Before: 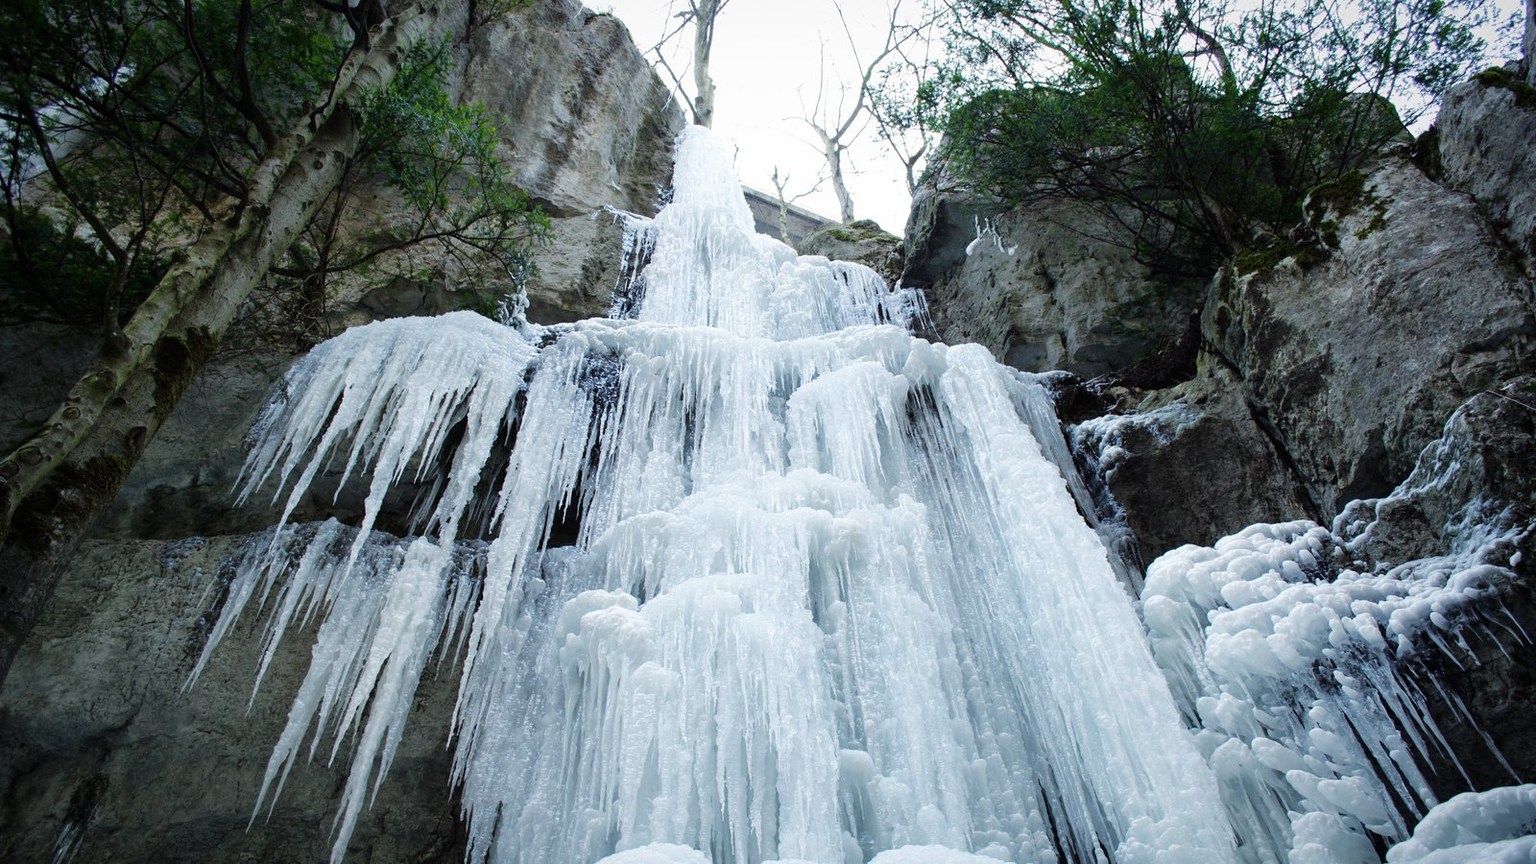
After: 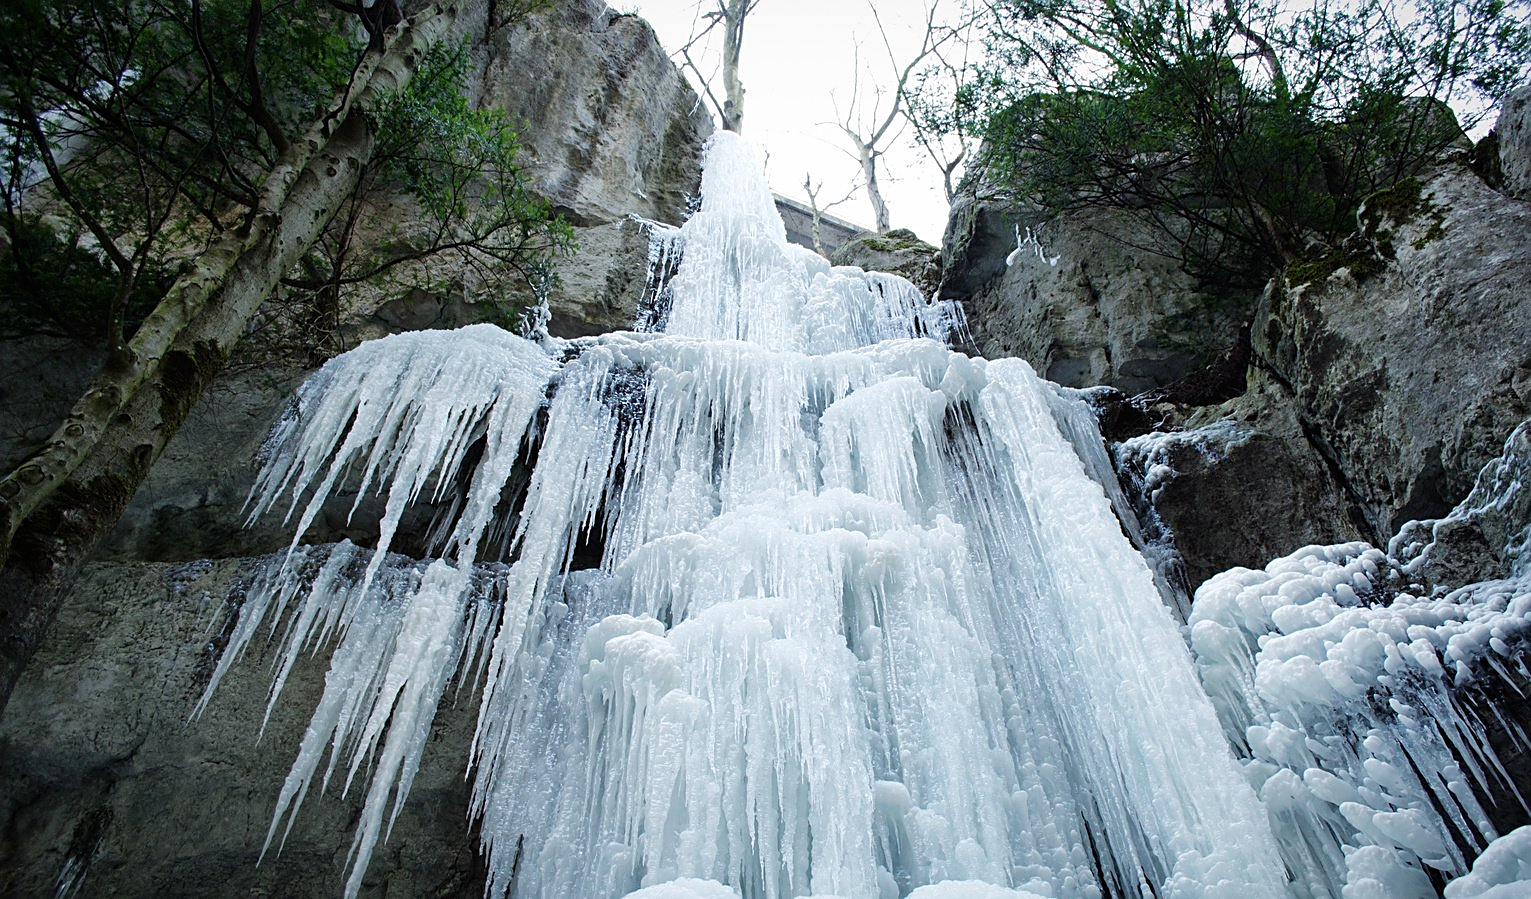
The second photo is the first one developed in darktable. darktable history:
crop: right 4.295%, bottom 0.026%
sharpen: on, module defaults
